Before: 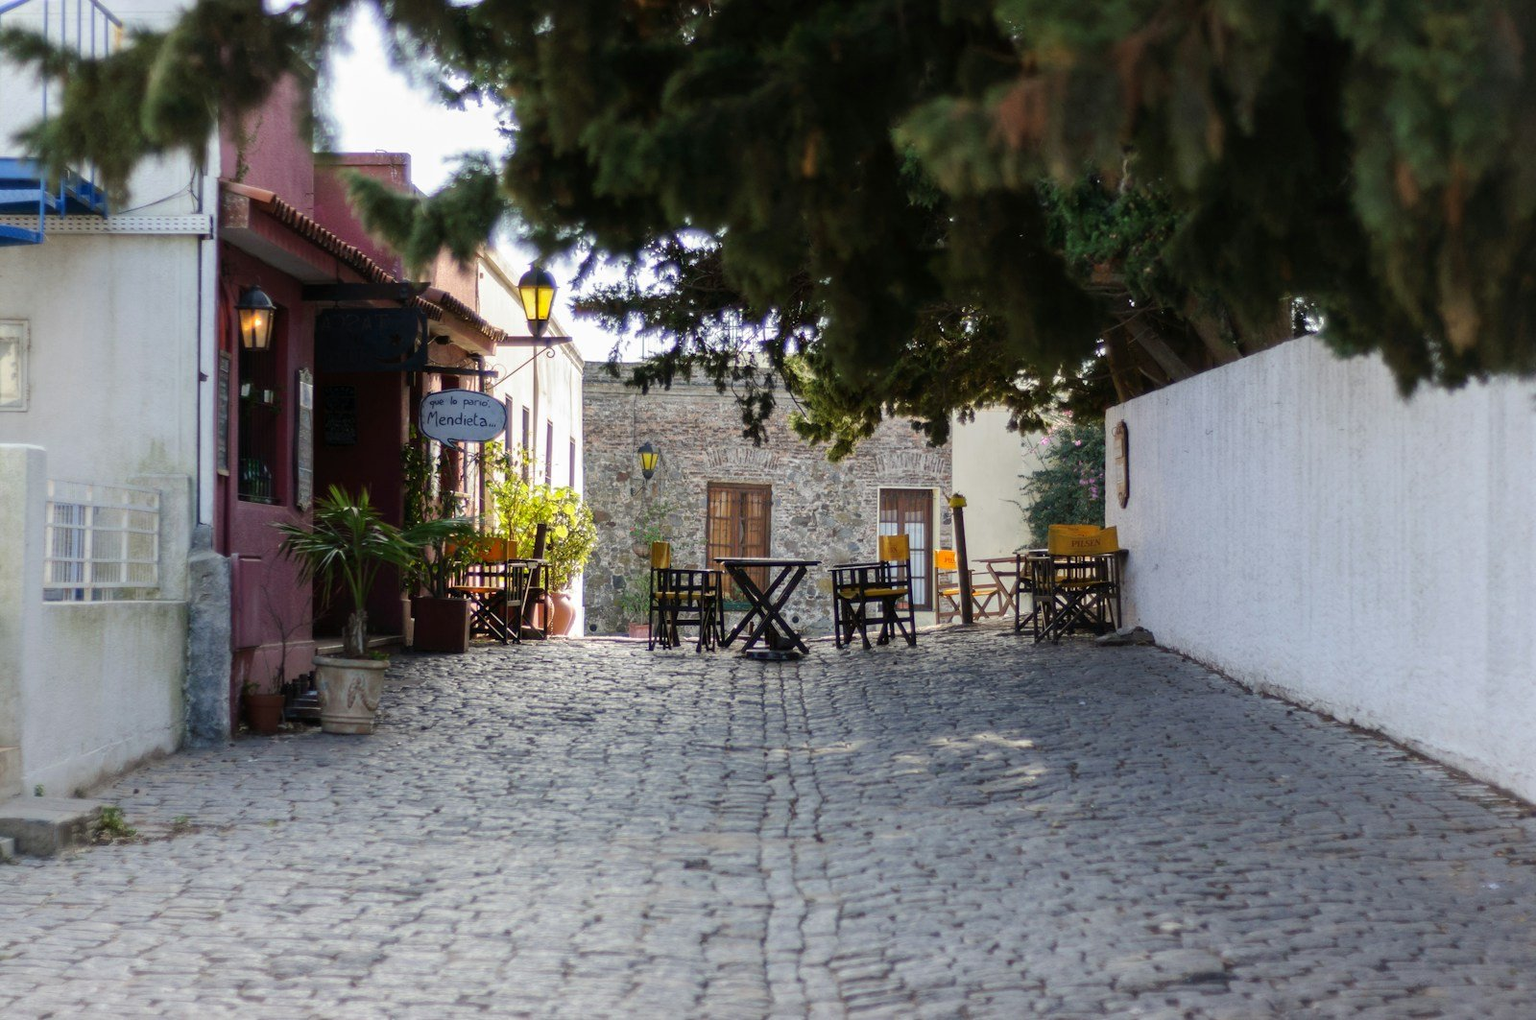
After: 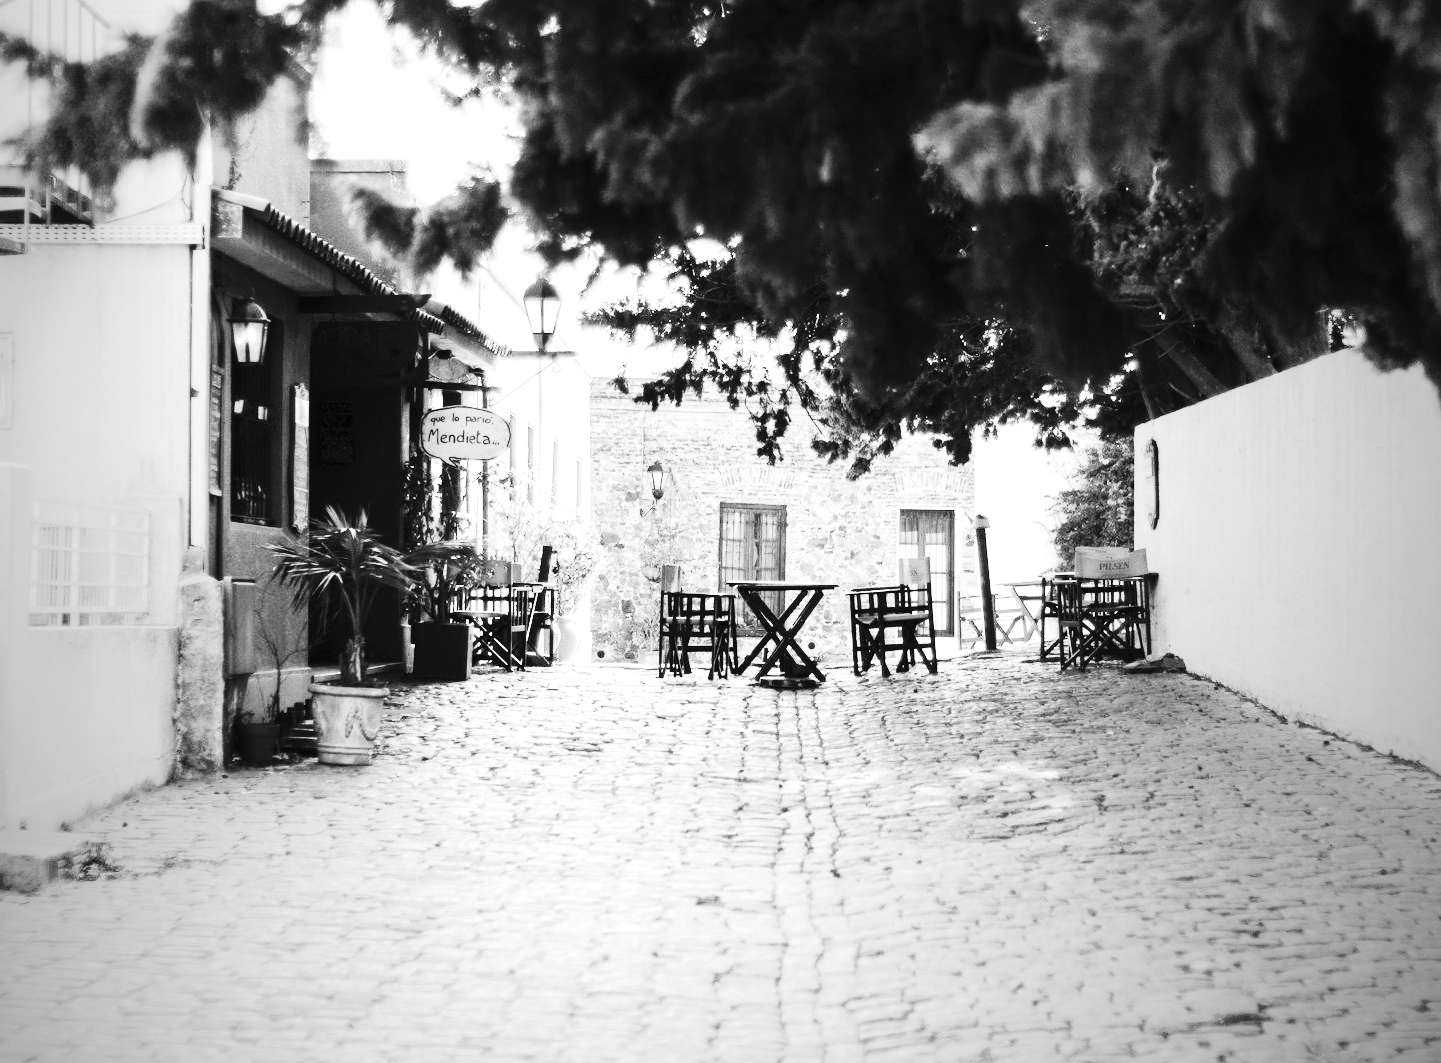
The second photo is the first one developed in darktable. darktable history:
exposure: exposure 1.061 EV, compensate highlight preservation false
crop and rotate: left 1.088%, right 8.807%
color correction: highlights a* -15.58, highlights b* 40, shadows a* -40, shadows b* -26.18
vignetting: fall-off start 72.14%, fall-off radius 108.07%, brightness -0.713, saturation -0.488, center (-0.054, -0.359), width/height ratio 0.729
tone equalizer: -8 EV -0.417 EV, -7 EV -0.389 EV, -6 EV -0.333 EV, -5 EV -0.222 EV, -3 EV 0.222 EV, -2 EV 0.333 EV, -1 EV 0.389 EV, +0 EV 0.417 EV, edges refinement/feathering 500, mask exposure compensation -1.57 EV, preserve details no
monochrome: on, module defaults
contrast brightness saturation: contrast 0.2, brightness 0.16, saturation 0.22
base curve: curves: ch0 [(0, 0) (0.036, 0.025) (0.121, 0.166) (0.206, 0.329) (0.605, 0.79) (1, 1)], preserve colors none
